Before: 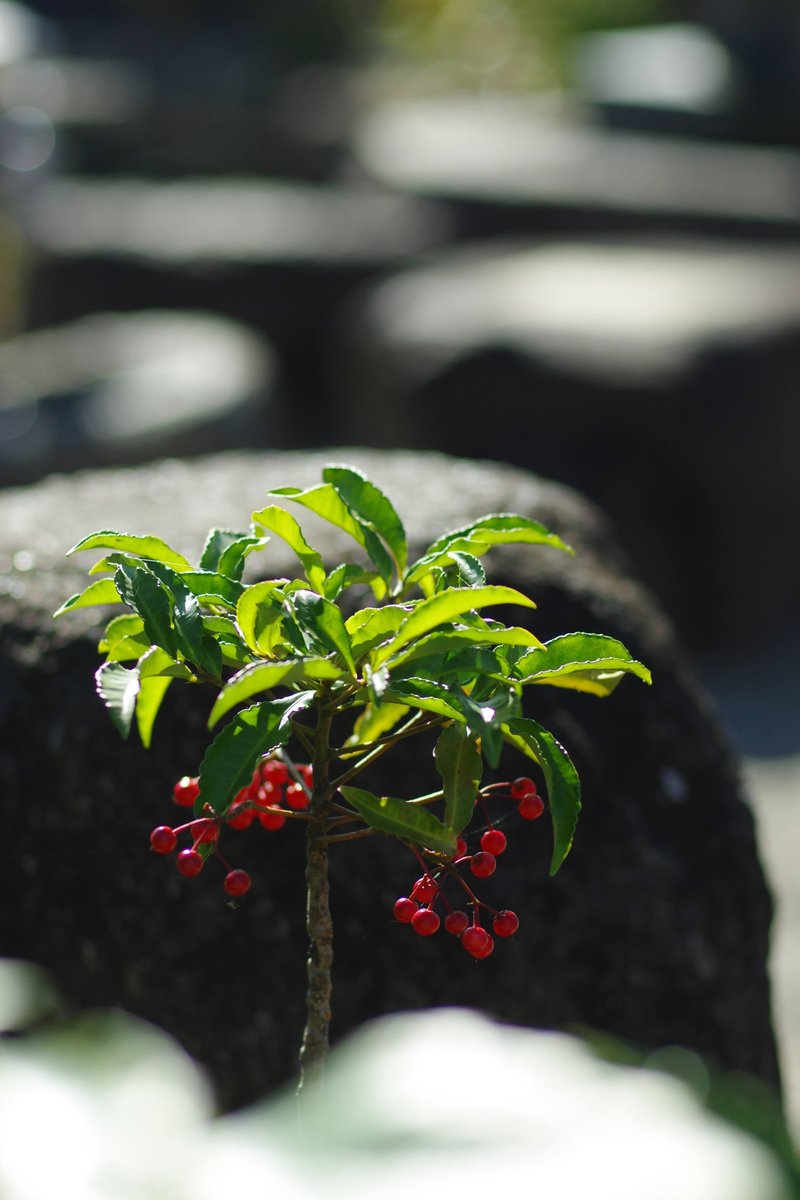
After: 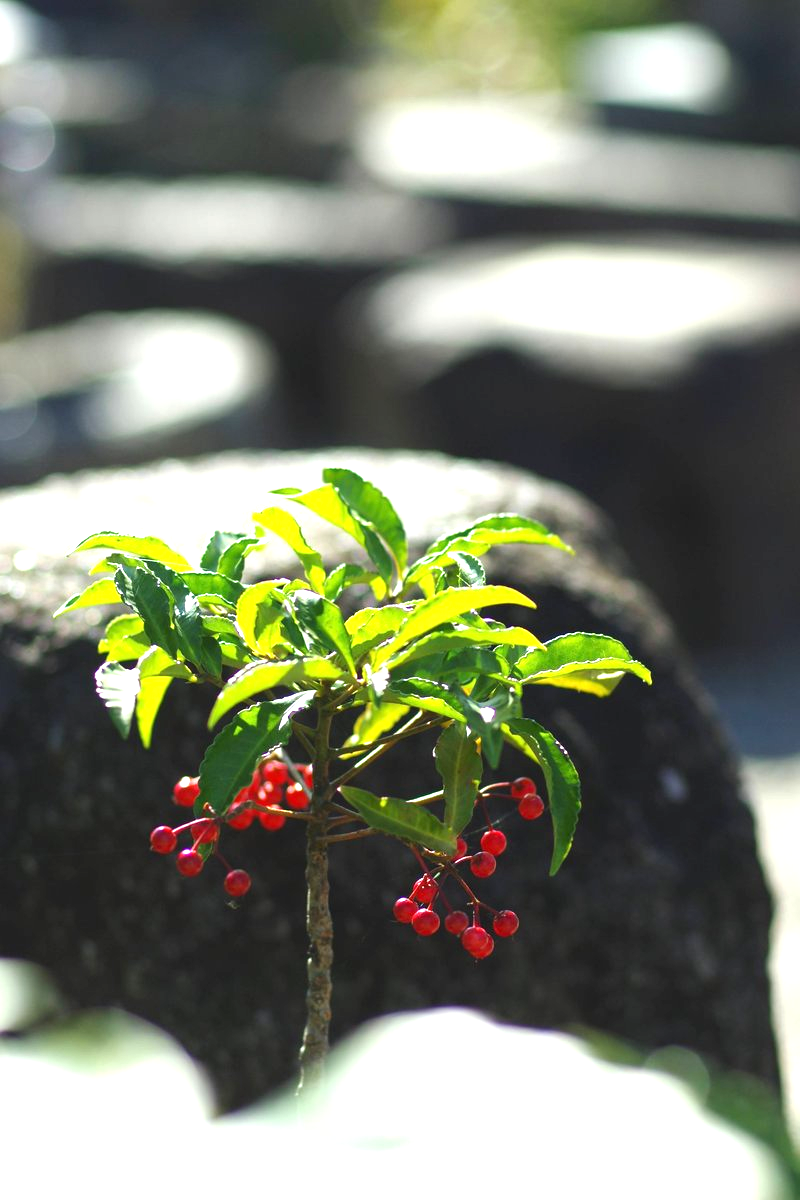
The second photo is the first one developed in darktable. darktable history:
exposure: black level correction 0, exposure 1.172 EV, compensate exposure bias true, compensate highlight preservation false
